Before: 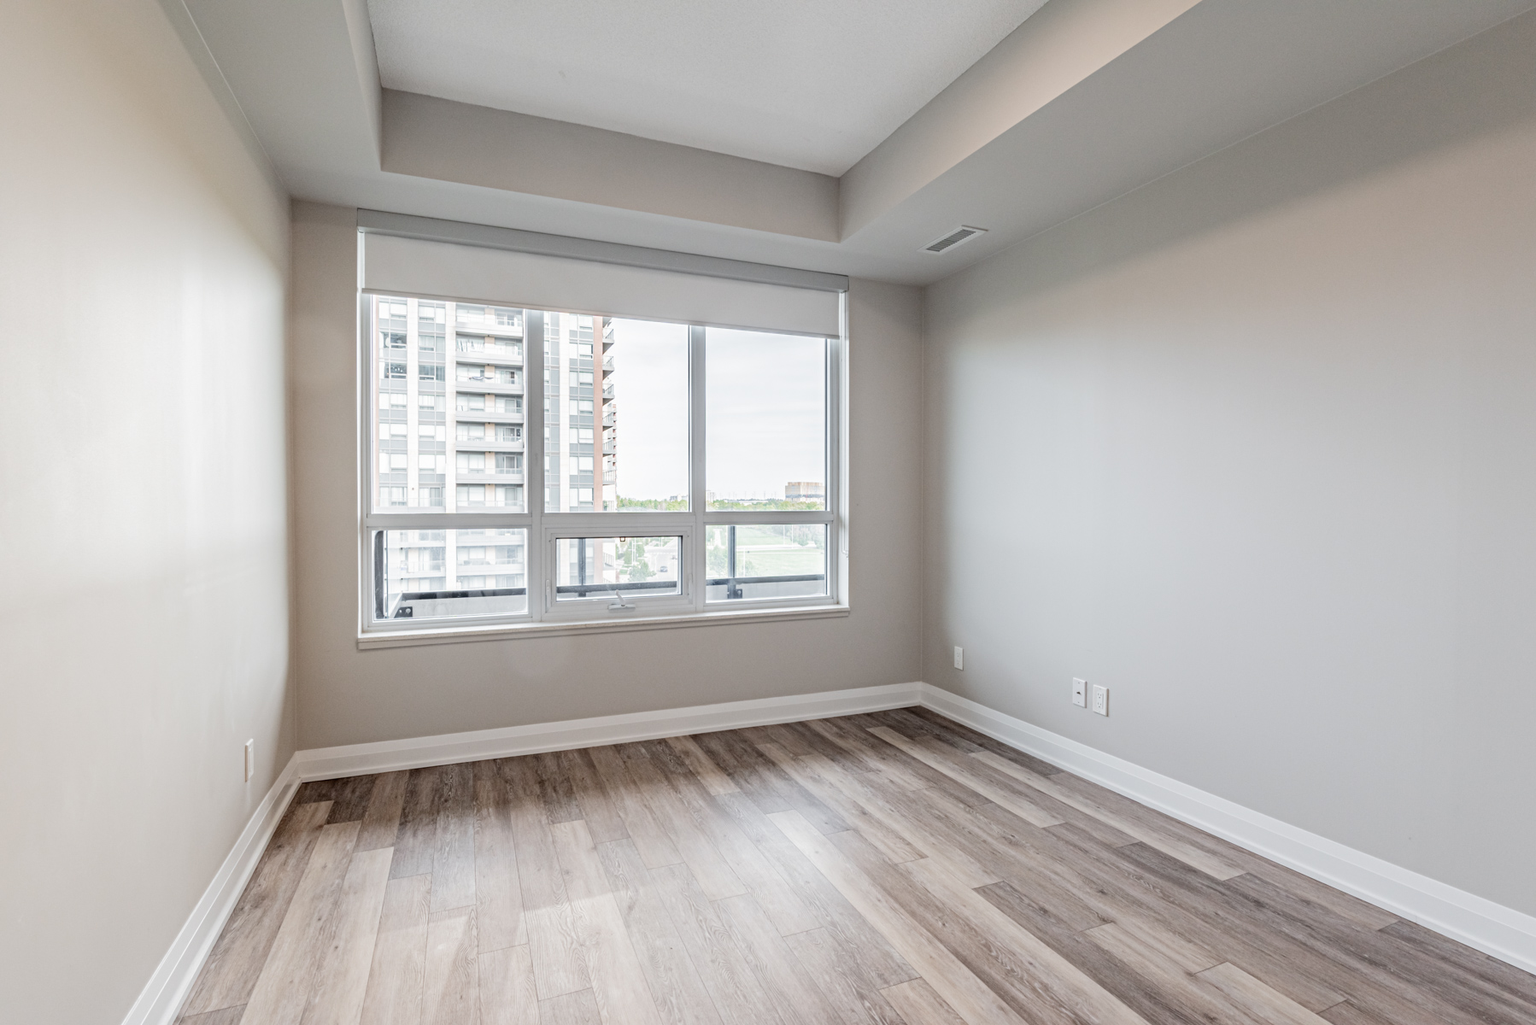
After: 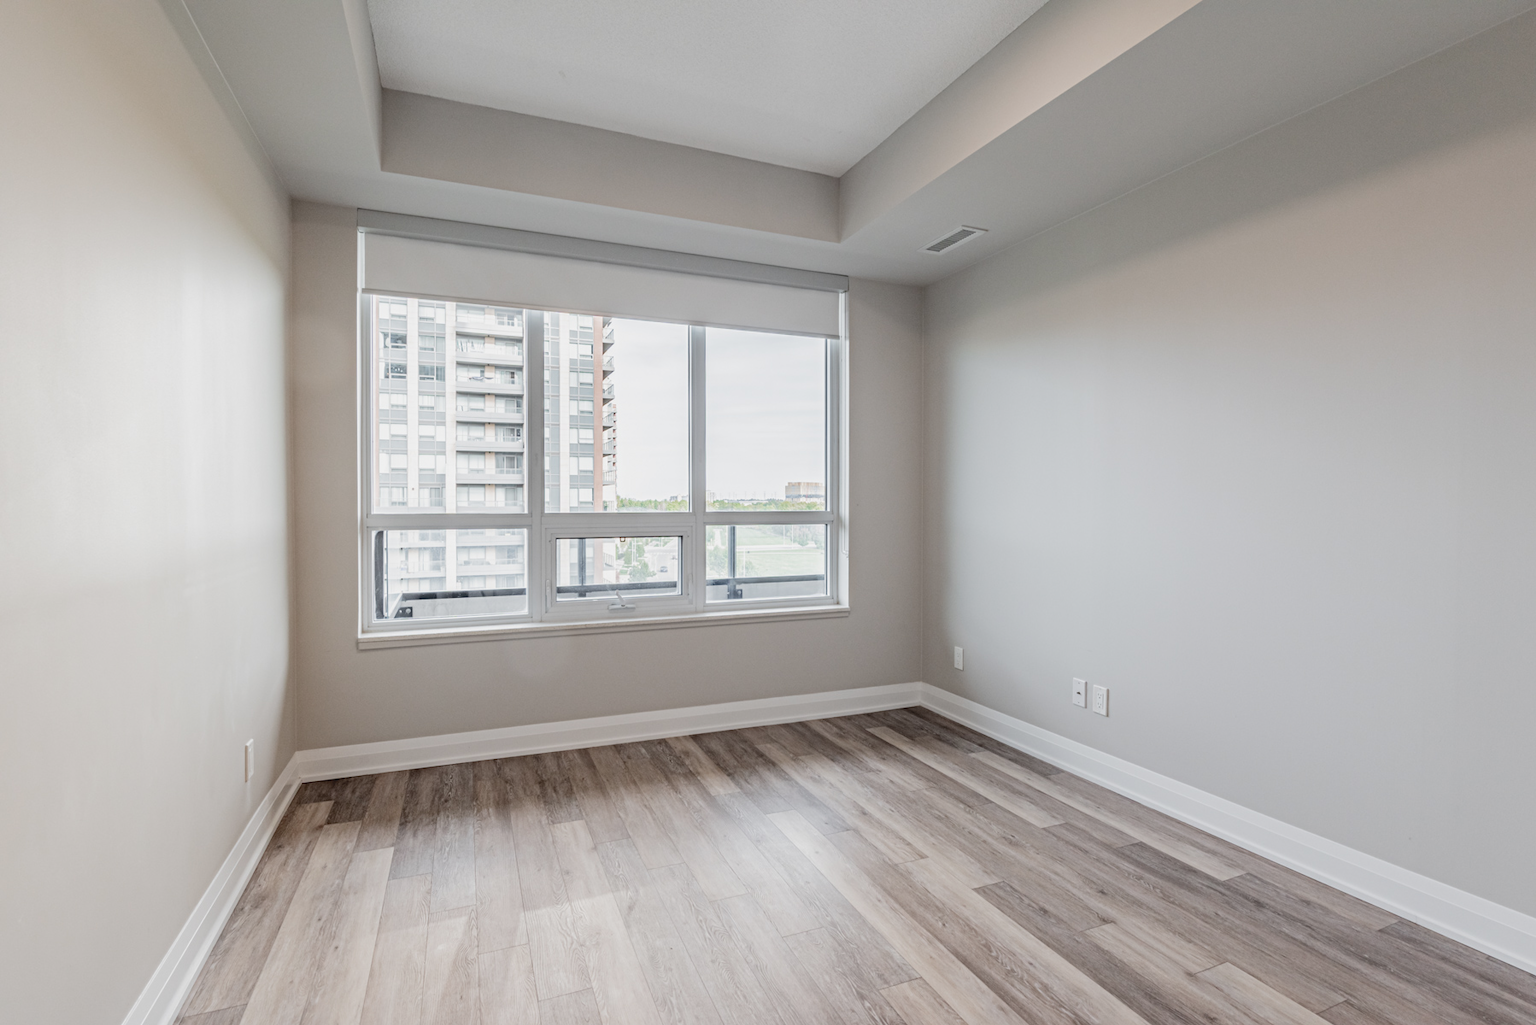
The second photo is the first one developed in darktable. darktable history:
contrast brightness saturation: contrast -0.098, saturation -0.102
